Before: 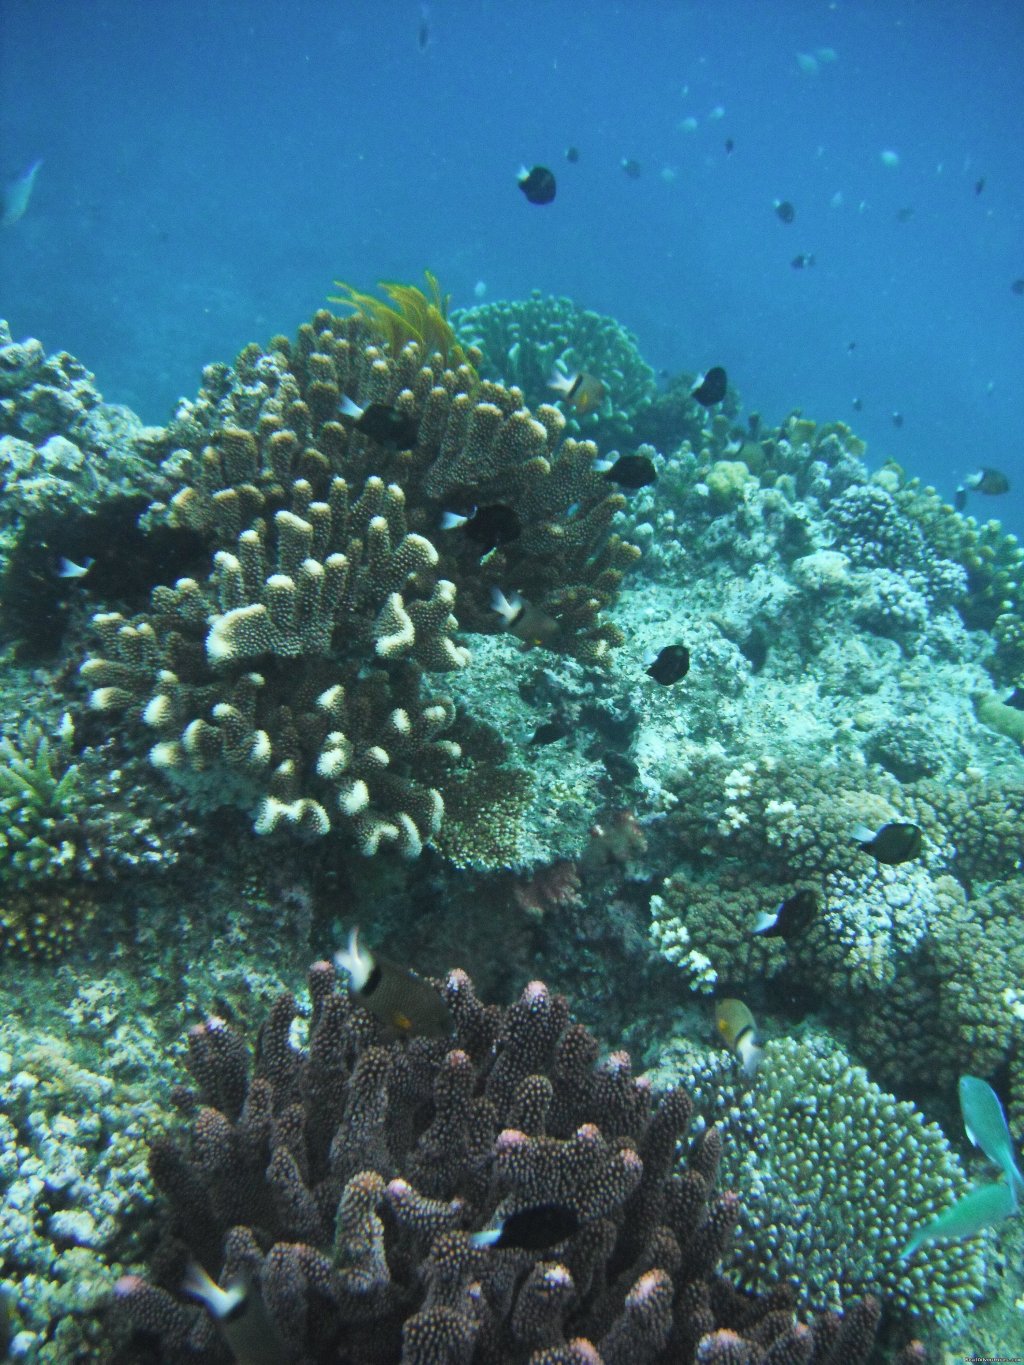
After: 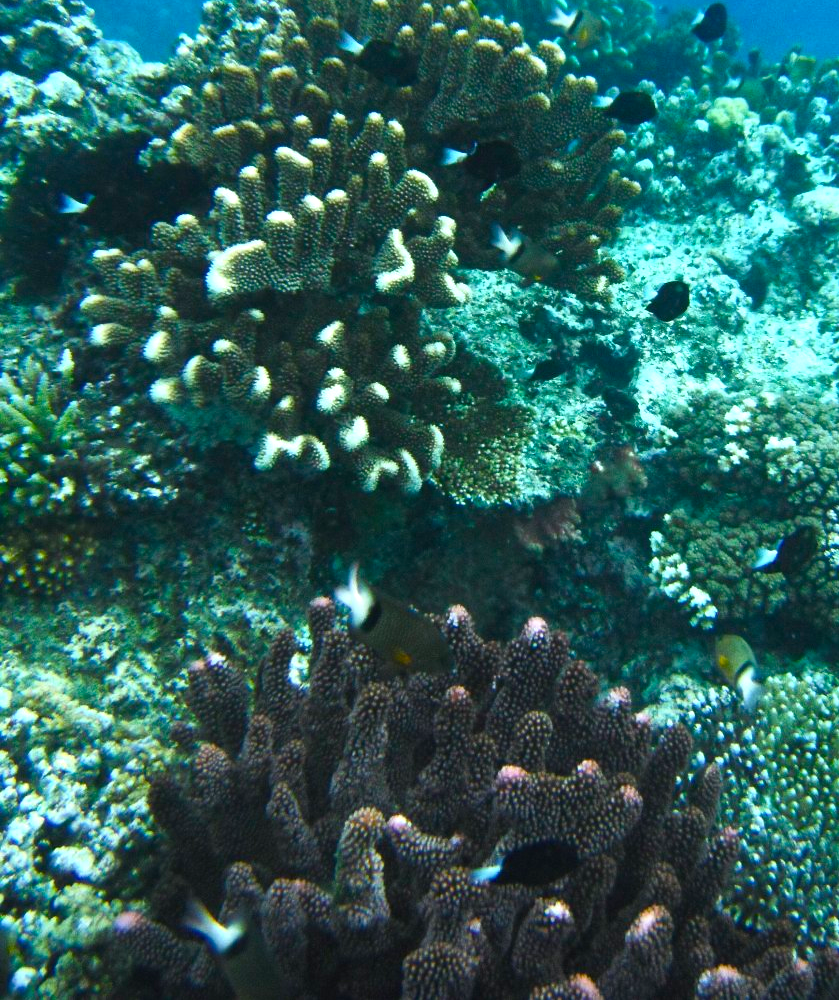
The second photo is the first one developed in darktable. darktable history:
color balance rgb: perceptual saturation grading › global saturation 20%, perceptual saturation grading › highlights -14.276%, perceptual saturation grading › shadows 50.236%, perceptual brilliance grading › global brilliance 15.27%, perceptual brilliance grading › shadows -35.729%, global vibrance 20%
crop: top 26.729%, right 18.001%
